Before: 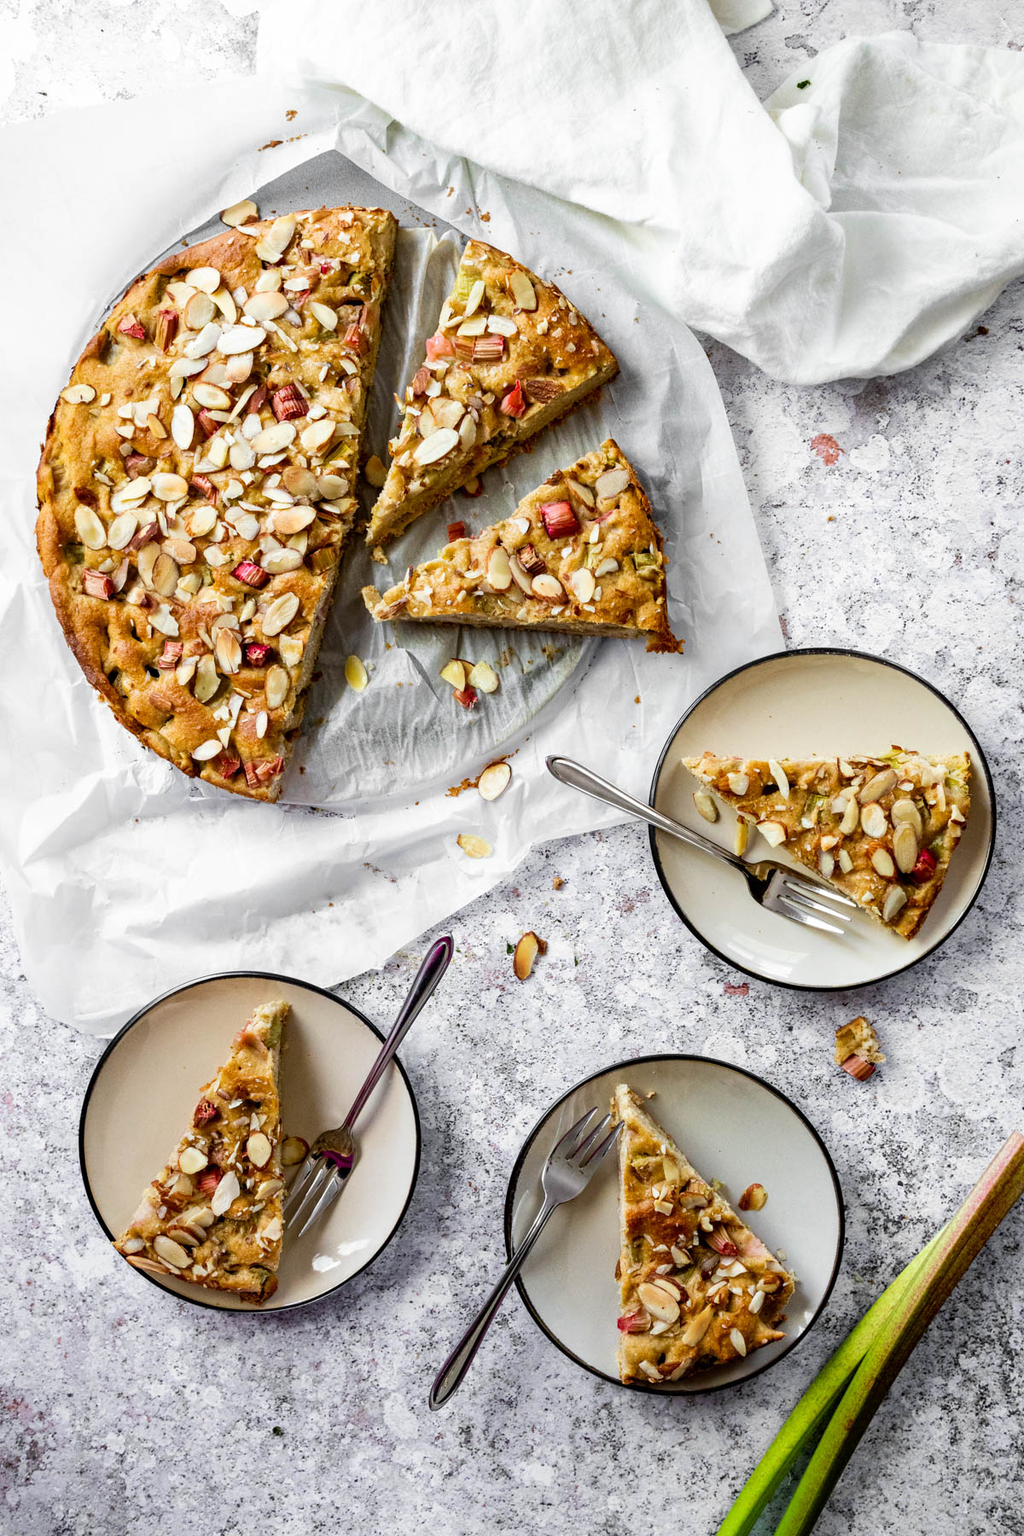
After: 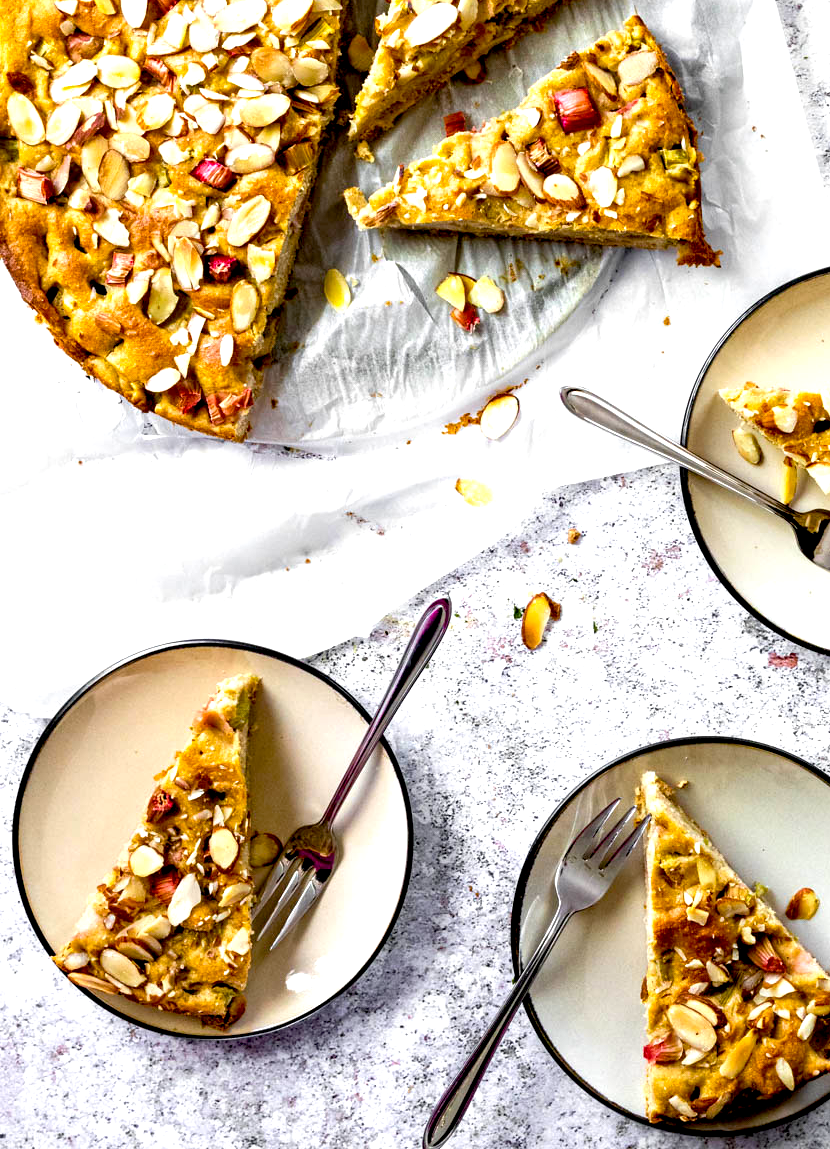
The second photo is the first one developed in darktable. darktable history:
crop: left 6.667%, top 27.775%, right 24.157%, bottom 8.371%
exposure: black level correction 0.01, exposure 0.006 EV, compensate highlight preservation false
color balance rgb: linear chroma grading › global chroma 15.273%, perceptual saturation grading › global saturation 0.279%, perceptual brilliance grading › global brilliance 19.772%
